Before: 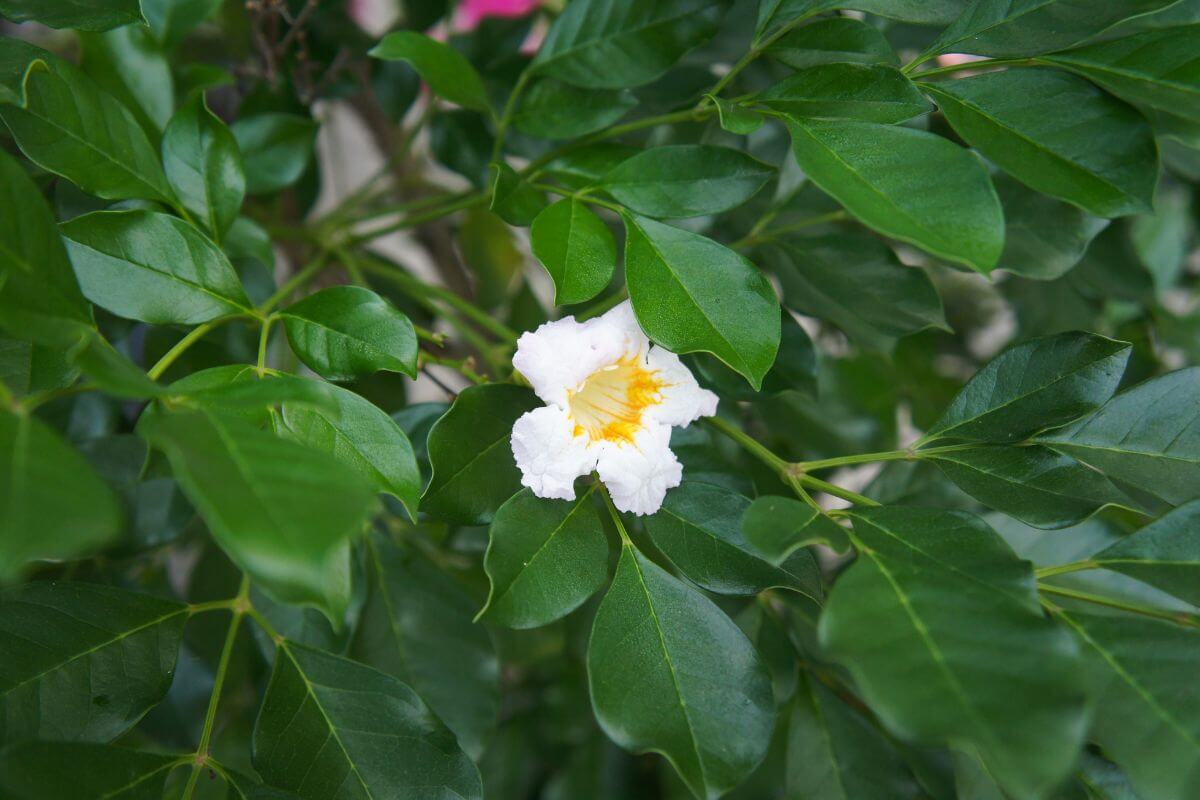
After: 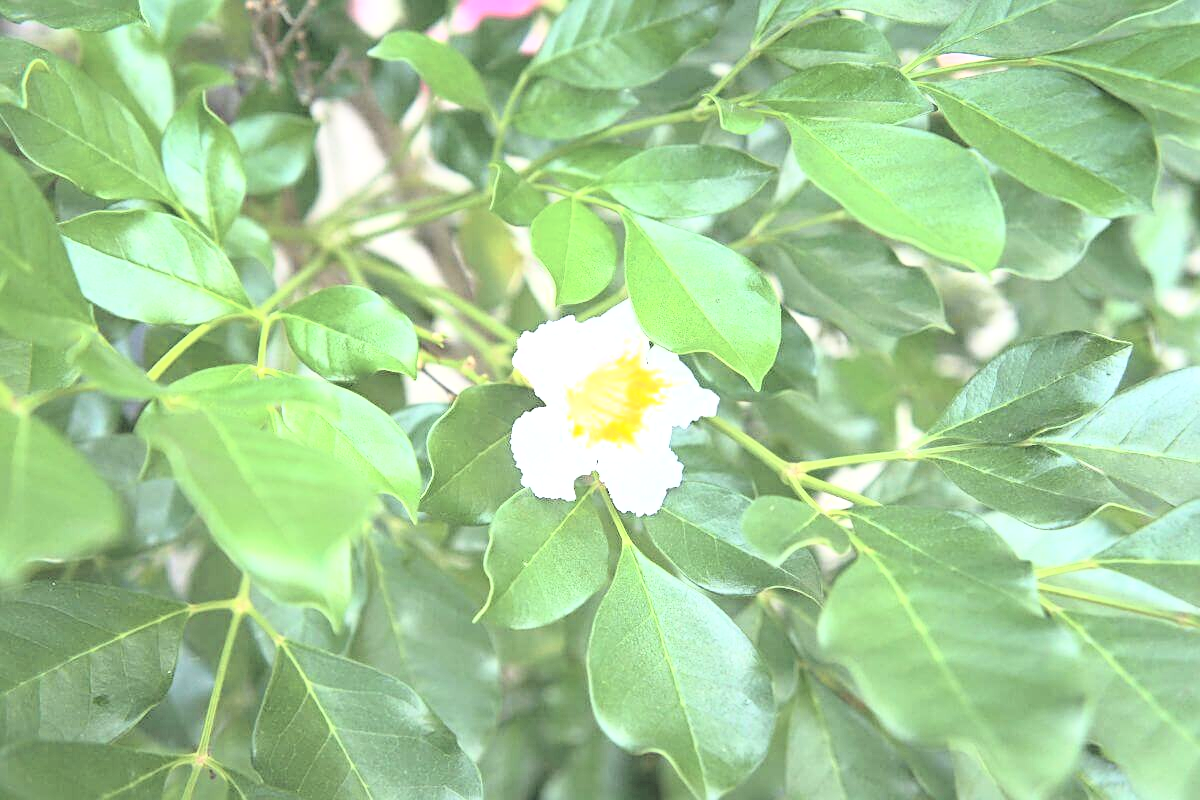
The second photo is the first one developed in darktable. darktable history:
exposure: exposure 0.506 EV, compensate exposure bias true, compensate highlight preservation false
tone curve: curves: ch0 [(0, 0) (0.003, 0.001) (0.011, 0.002) (0.025, 0.002) (0.044, 0.006) (0.069, 0.01) (0.1, 0.017) (0.136, 0.023) (0.177, 0.038) (0.224, 0.066) (0.277, 0.118) (0.335, 0.185) (0.399, 0.264) (0.468, 0.365) (0.543, 0.475) (0.623, 0.606) (0.709, 0.759) (0.801, 0.923) (0.898, 0.999) (1, 1)], color space Lab, independent channels, preserve colors none
sharpen: radius 2.502, amount 0.34
contrast brightness saturation: brightness 0.984
